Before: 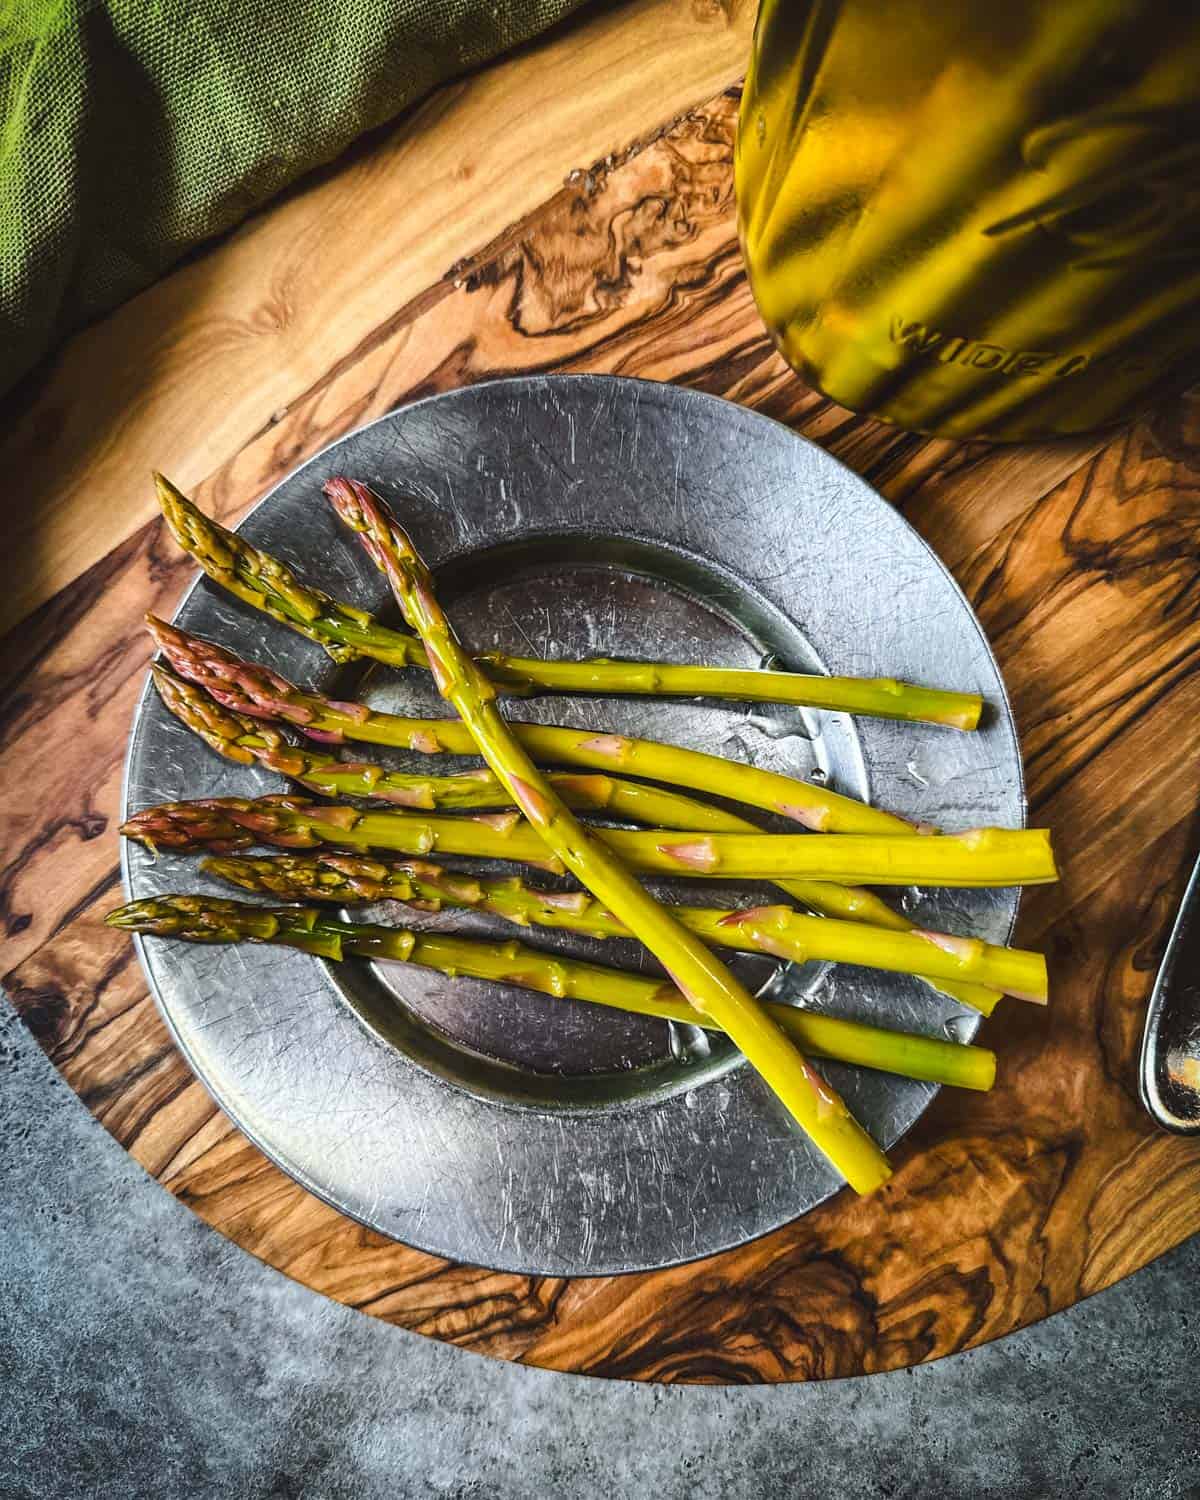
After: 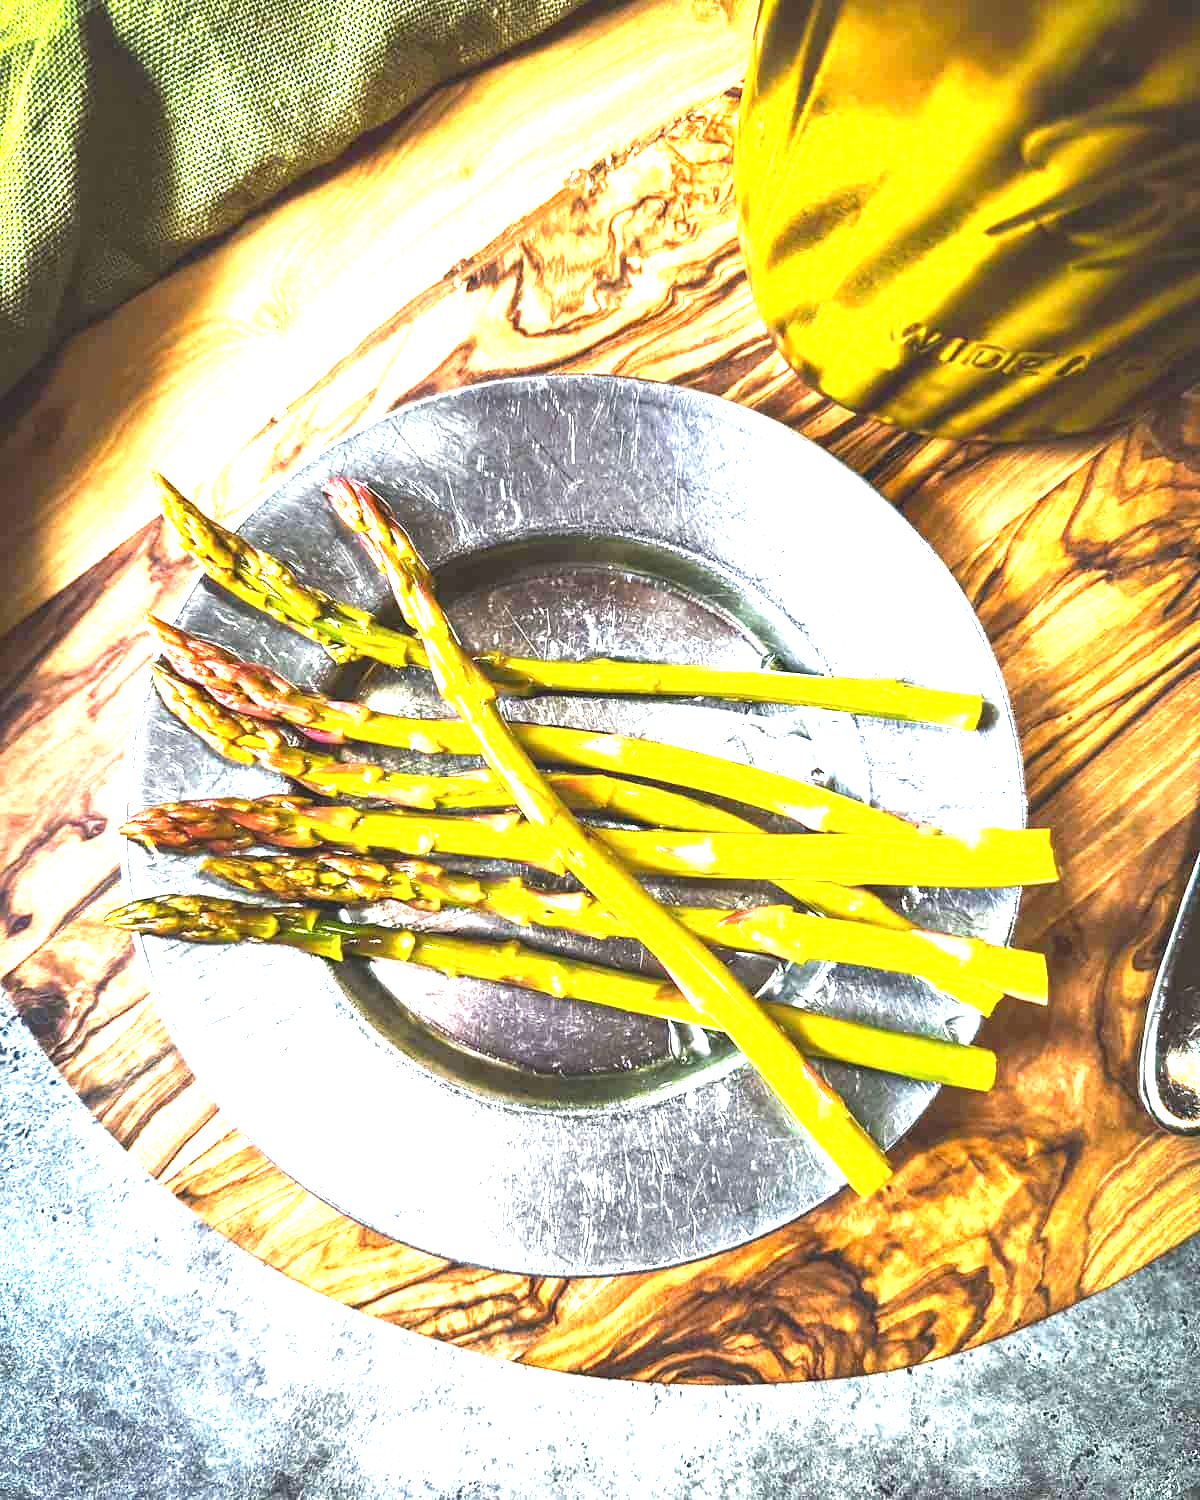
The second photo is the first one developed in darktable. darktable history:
exposure: black level correction 0, exposure 2.302 EV, compensate highlight preservation false
